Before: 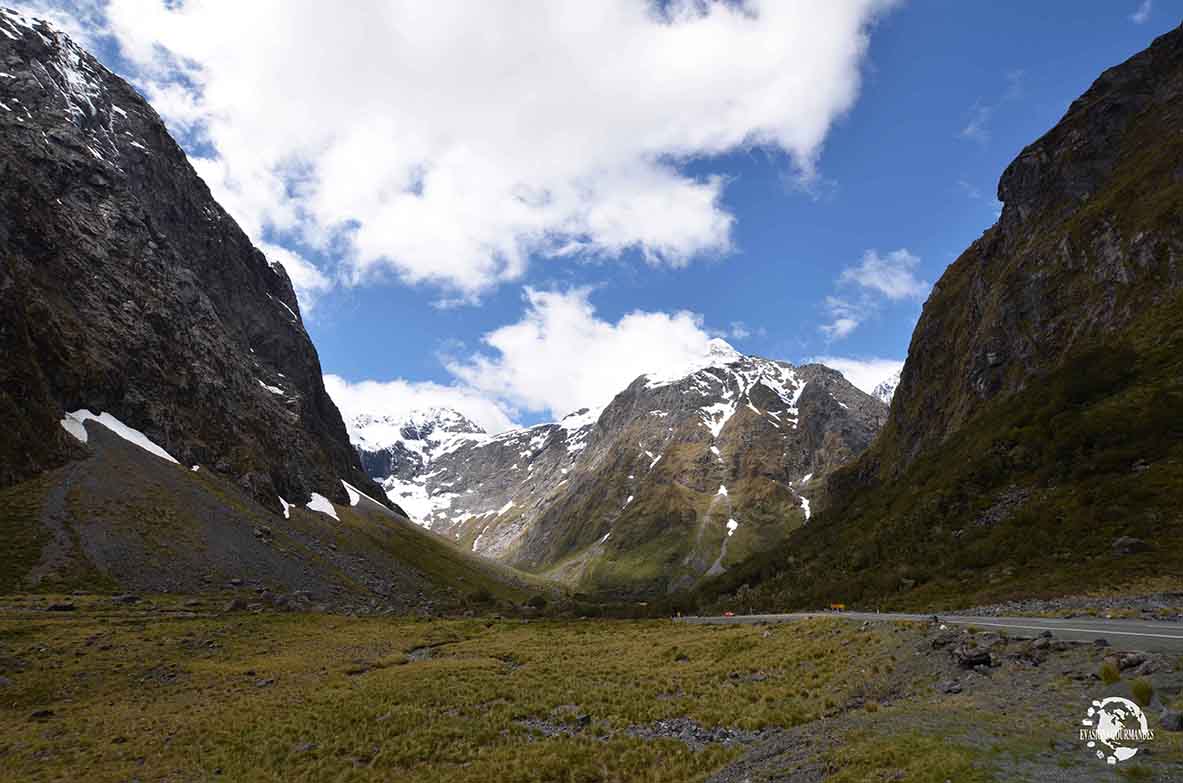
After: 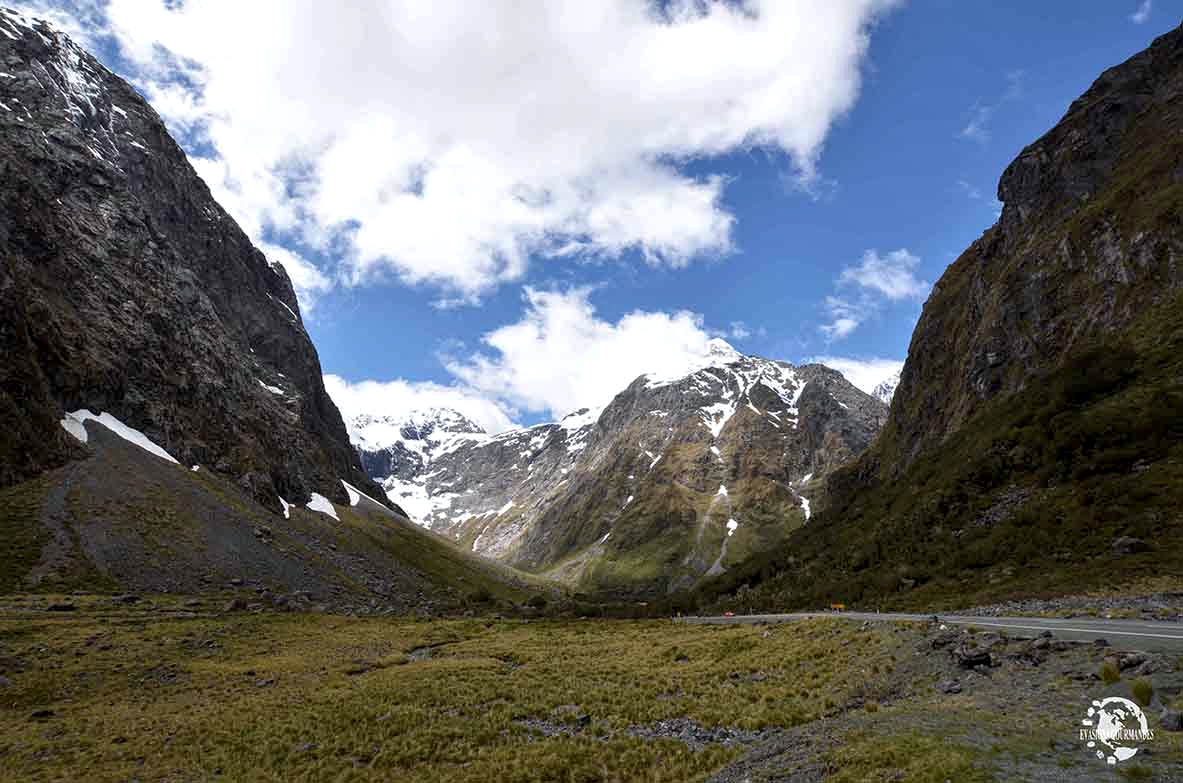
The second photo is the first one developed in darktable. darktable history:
local contrast: highlights 99%, shadows 86%, detail 160%, midtone range 0.2
white balance: red 0.986, blue 1.01
